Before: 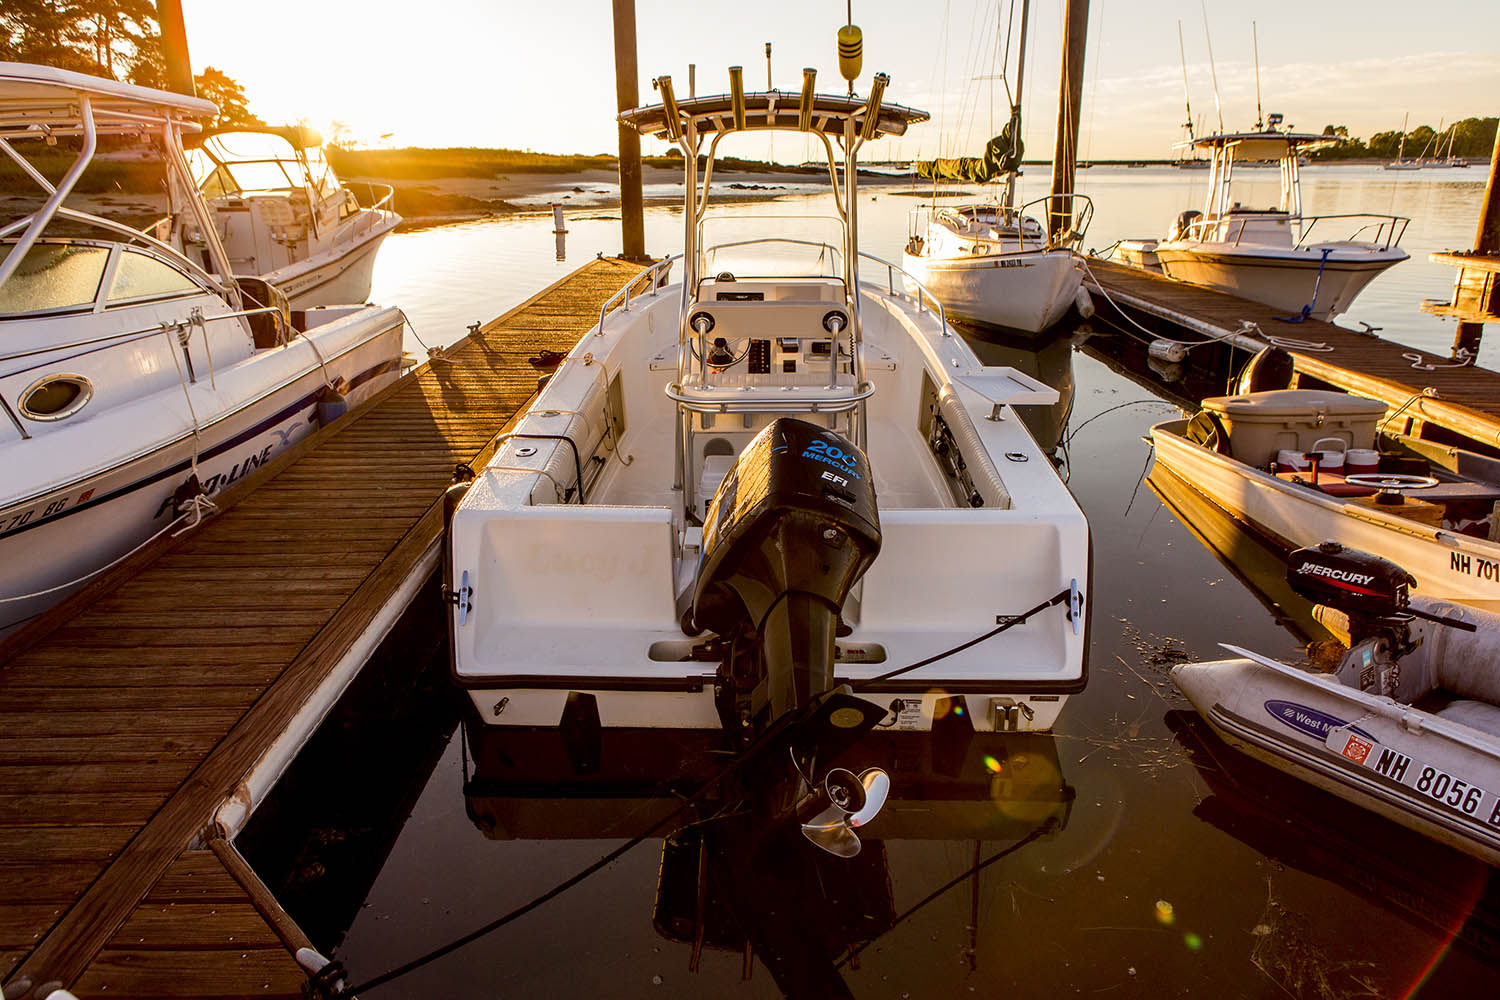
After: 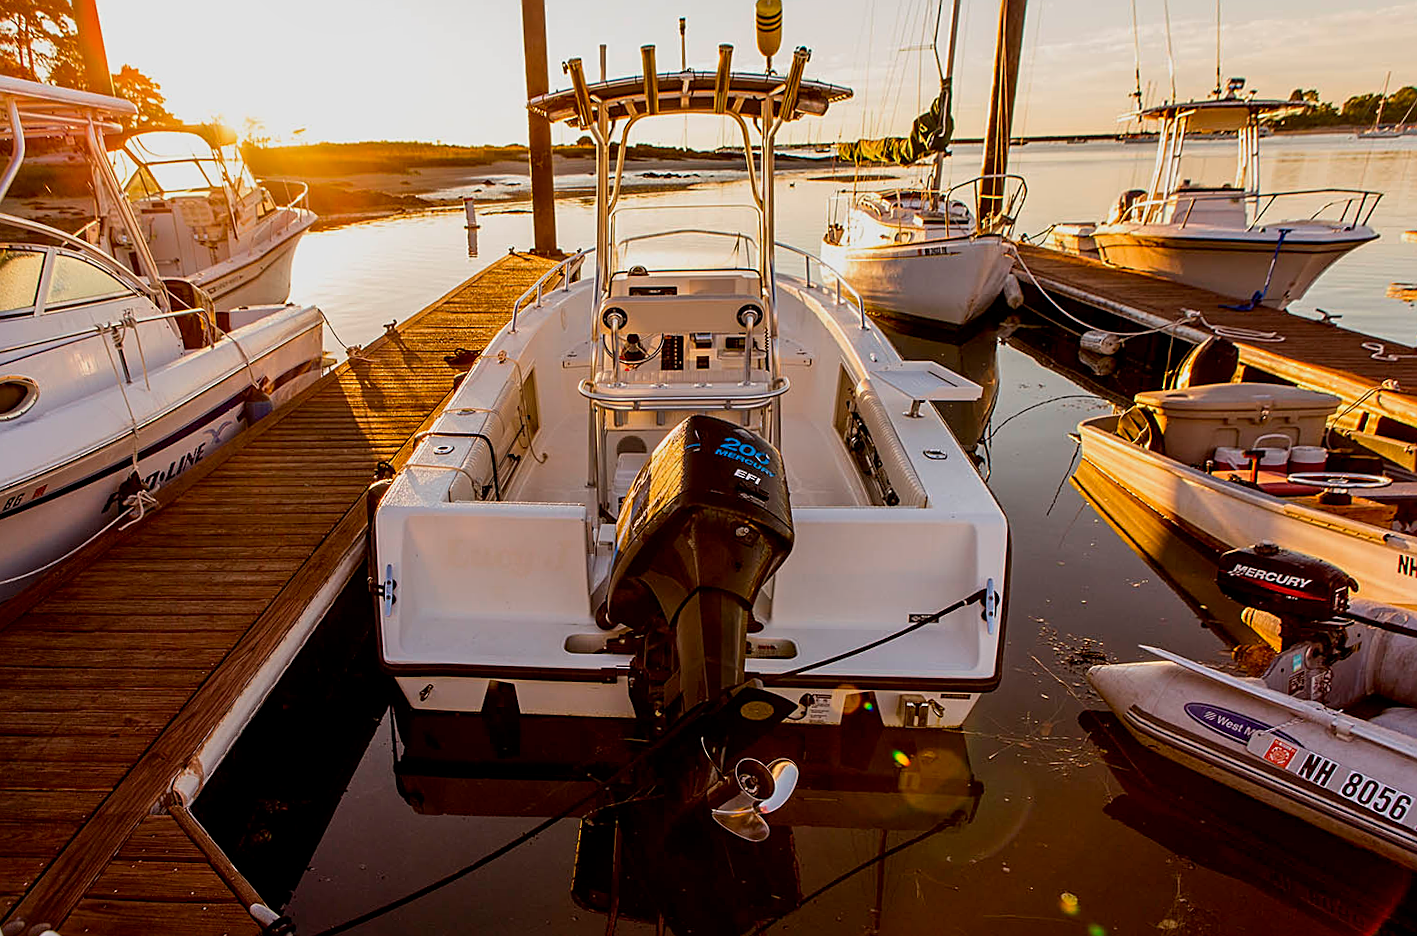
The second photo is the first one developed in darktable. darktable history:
sharpen: on, module defaults
rotate and perspective: rotation 0.062°, lens shift (vertical) 0.115, lens shift (horizontal) -0.133, crop left 0.047, crop right 0.94, crop top 0.061, crop bottom 0.94
shadows and highlights: radius 121.13, shadows 21.4, white point adjustment -9.72, highlights -14.39, soften with gaussian
